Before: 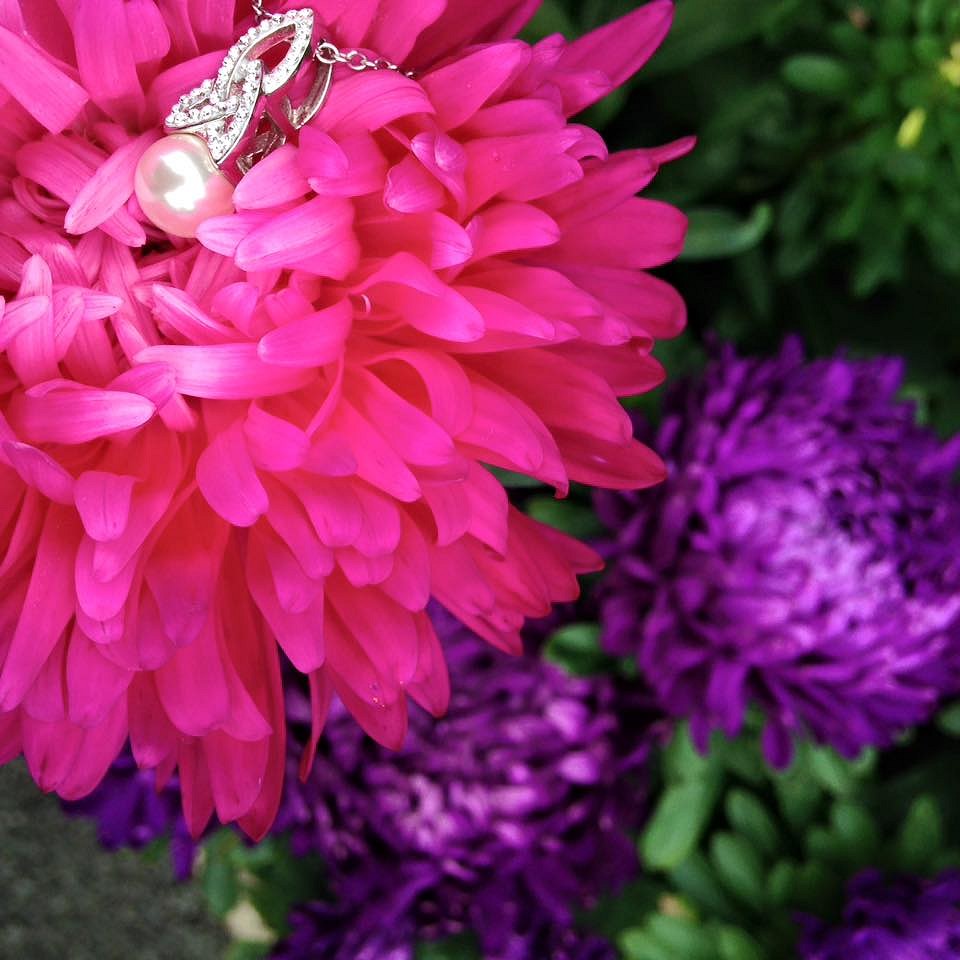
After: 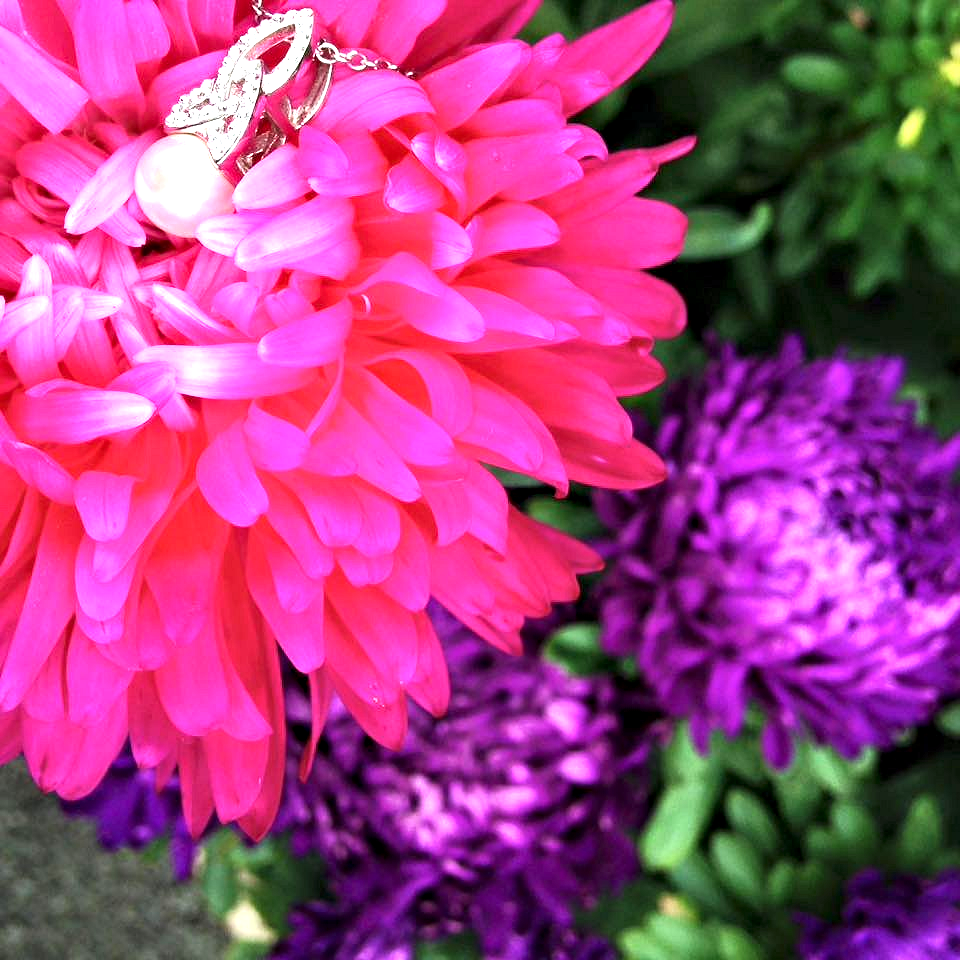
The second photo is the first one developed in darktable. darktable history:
contrast equalizer: octaves 7, y [[0.6 ×6], [0.55 ×6], [0 ×6], [0 ×6], [0 ×6]], mix 0.3
exposure: black level correction 0, exposure 1.1 EV, compensate exposure bias true, compensate highlight preservation false
